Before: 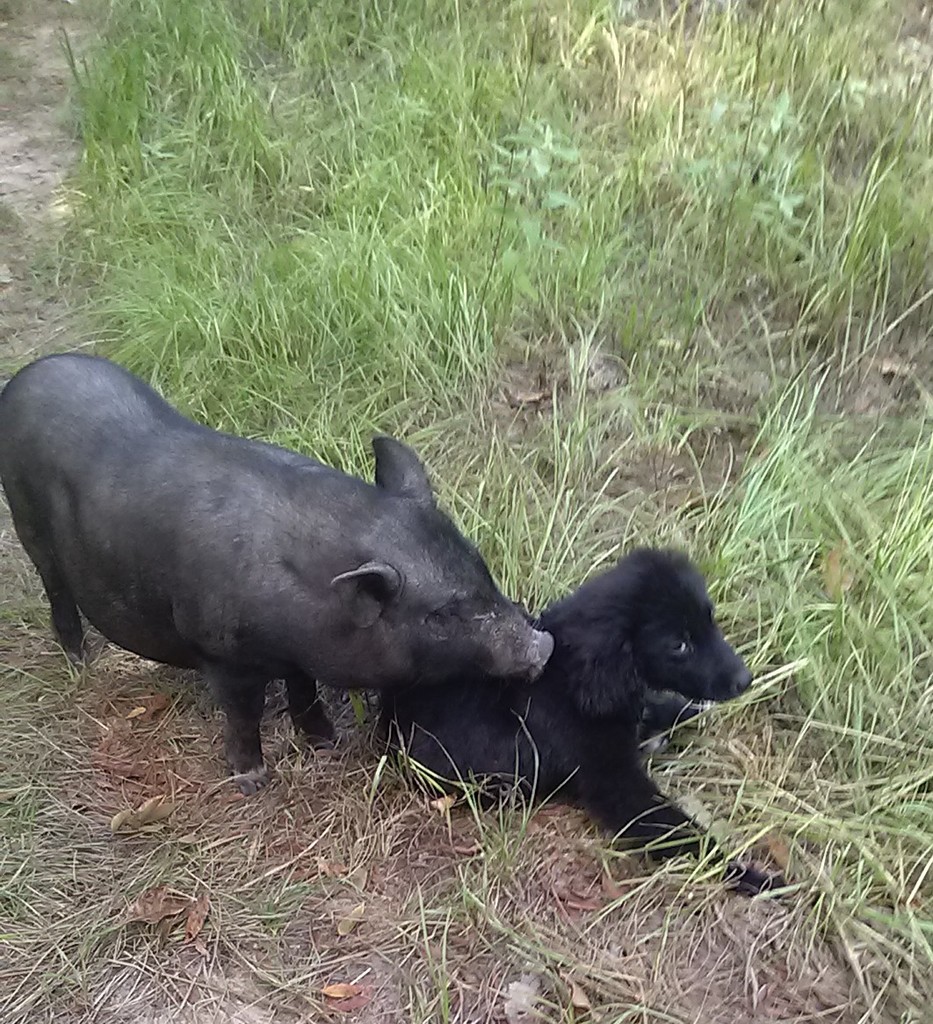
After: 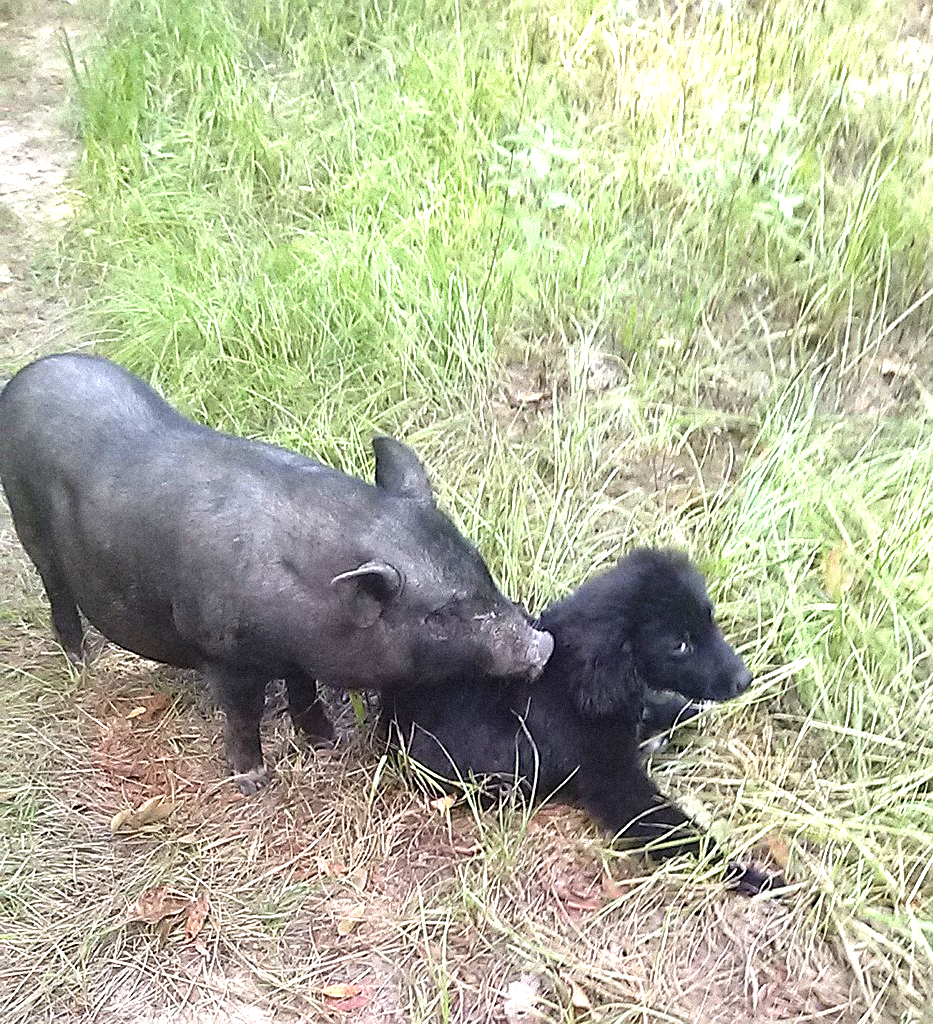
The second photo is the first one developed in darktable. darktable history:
sharpen: radius 1.864, amount 0.398, threshold 1.271
grain: coarseness 9.38 ISO, strength 34.99%, mid-tones bias 0%
exposure: black level correction 0, exposure 1.2 EV, compensate highlight preservation false
